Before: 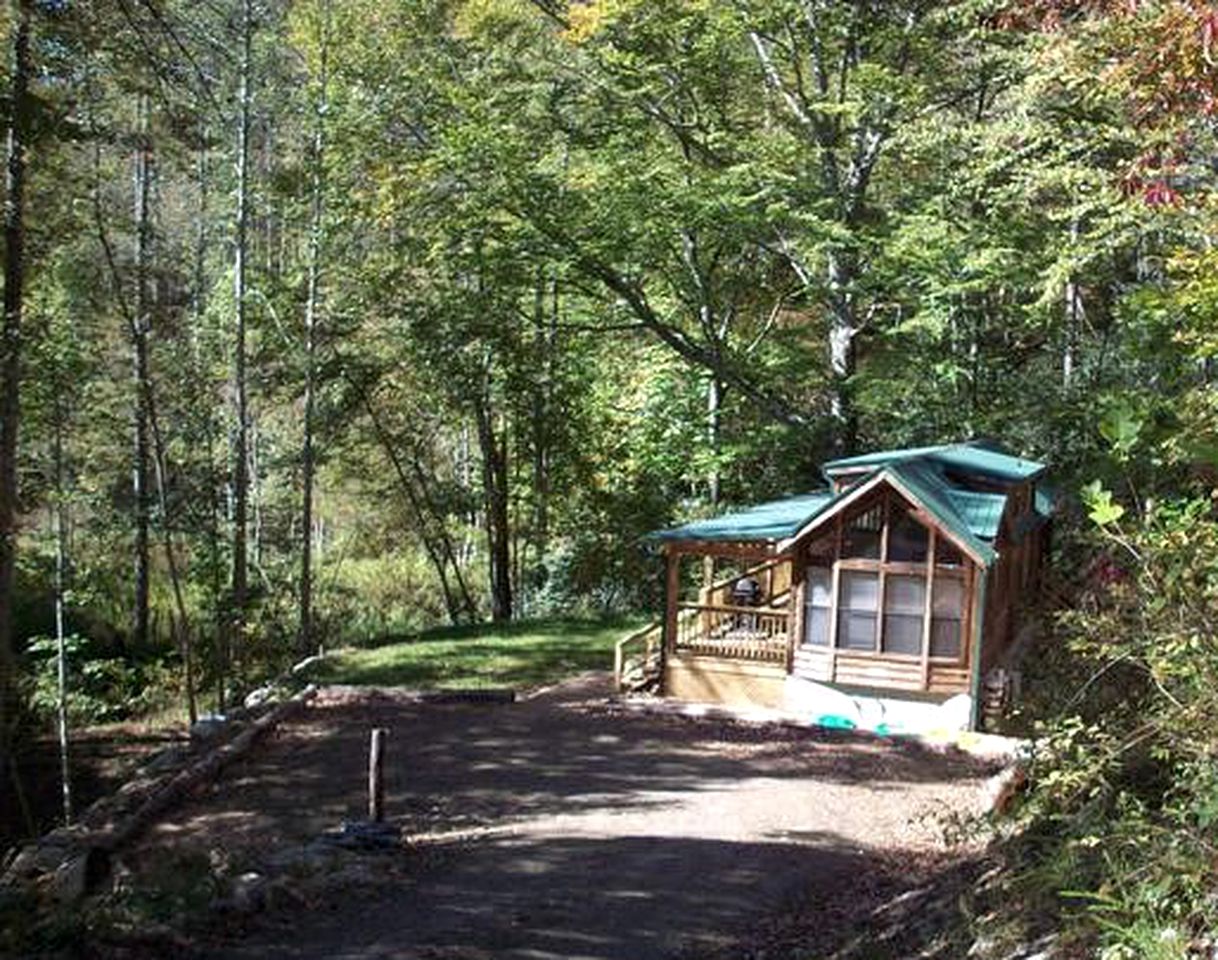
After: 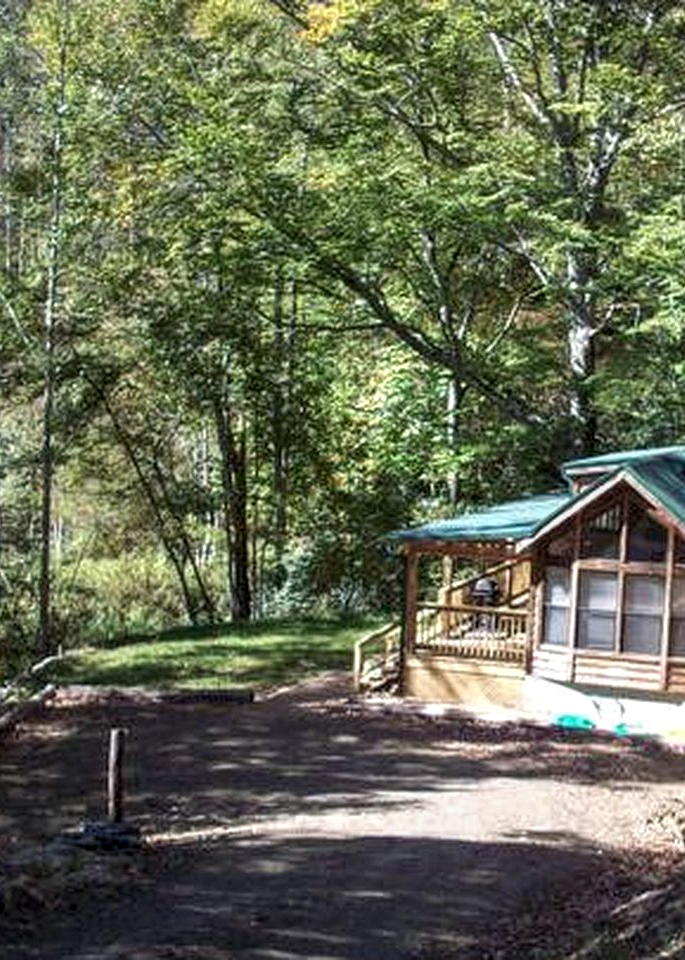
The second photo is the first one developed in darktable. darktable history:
crop: left 21.508%, right 22.184%
local contrast: on, module defaults
